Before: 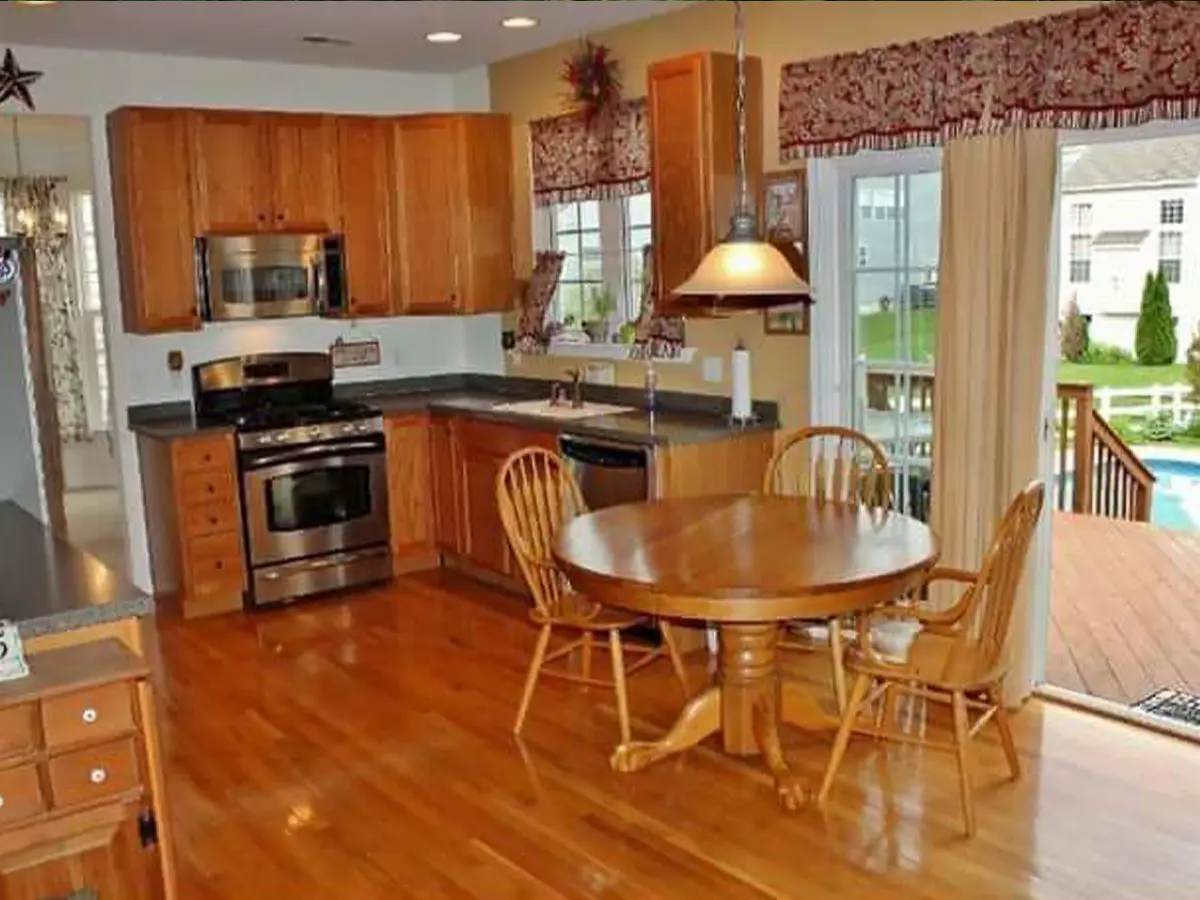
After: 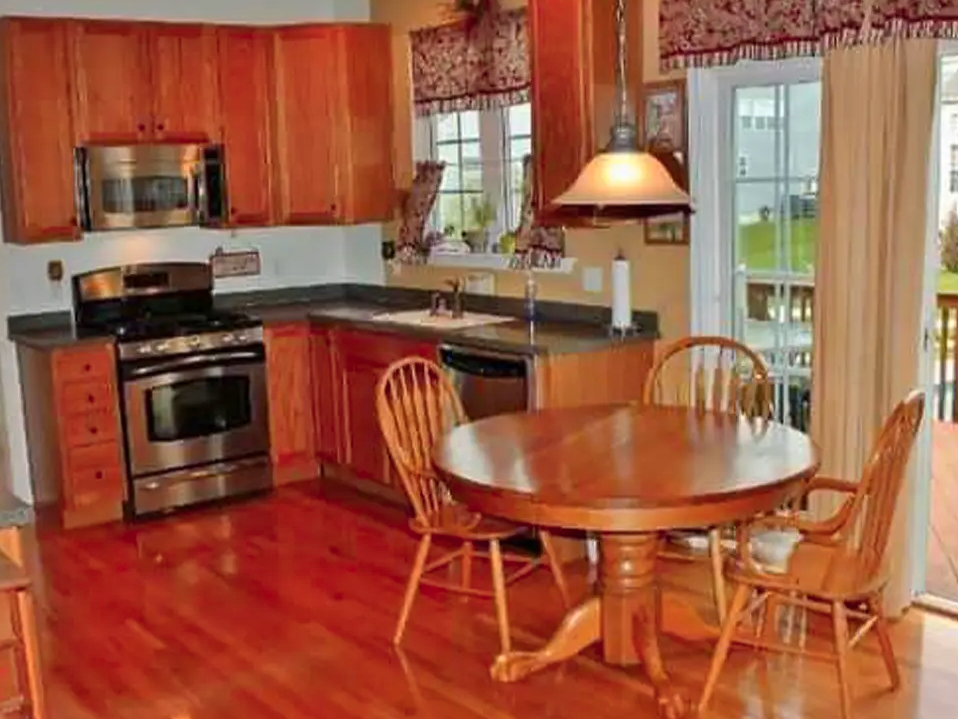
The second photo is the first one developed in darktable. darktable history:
color zones: curves: ch1 [(0.239, 0.552) (0.75, 0.5)]; ch2 [(0.25, 0.462) (0.749, 0.457)], mix 25.94%
crop and rotate: left 10.071%, top 10.071%, right 10.02%, bottom 10.02%
